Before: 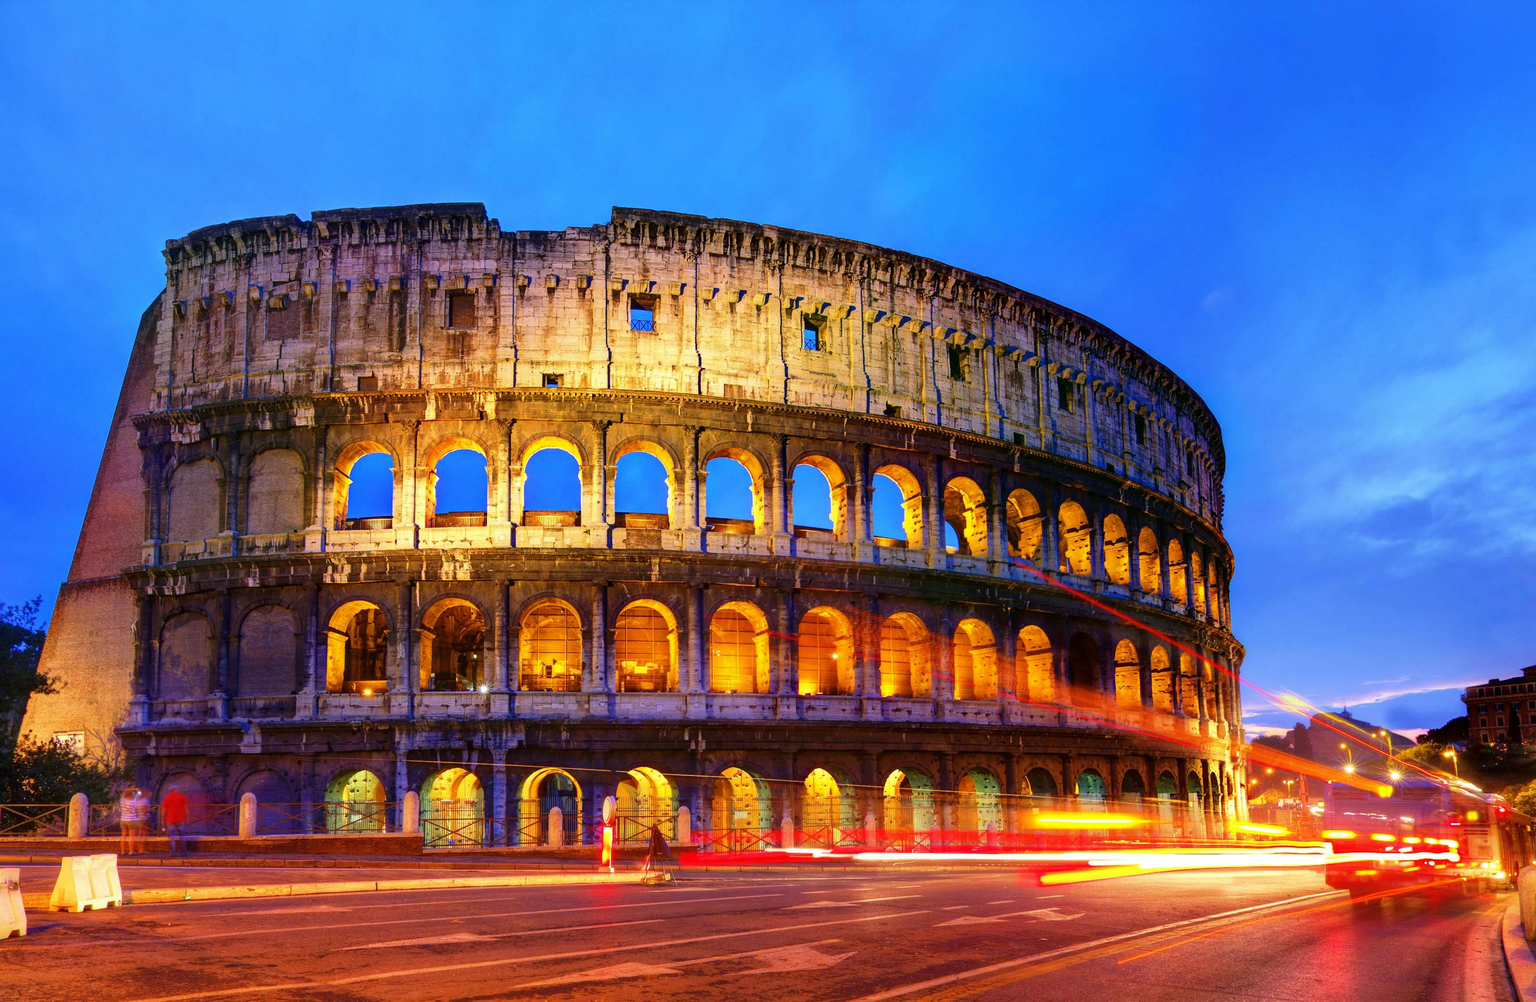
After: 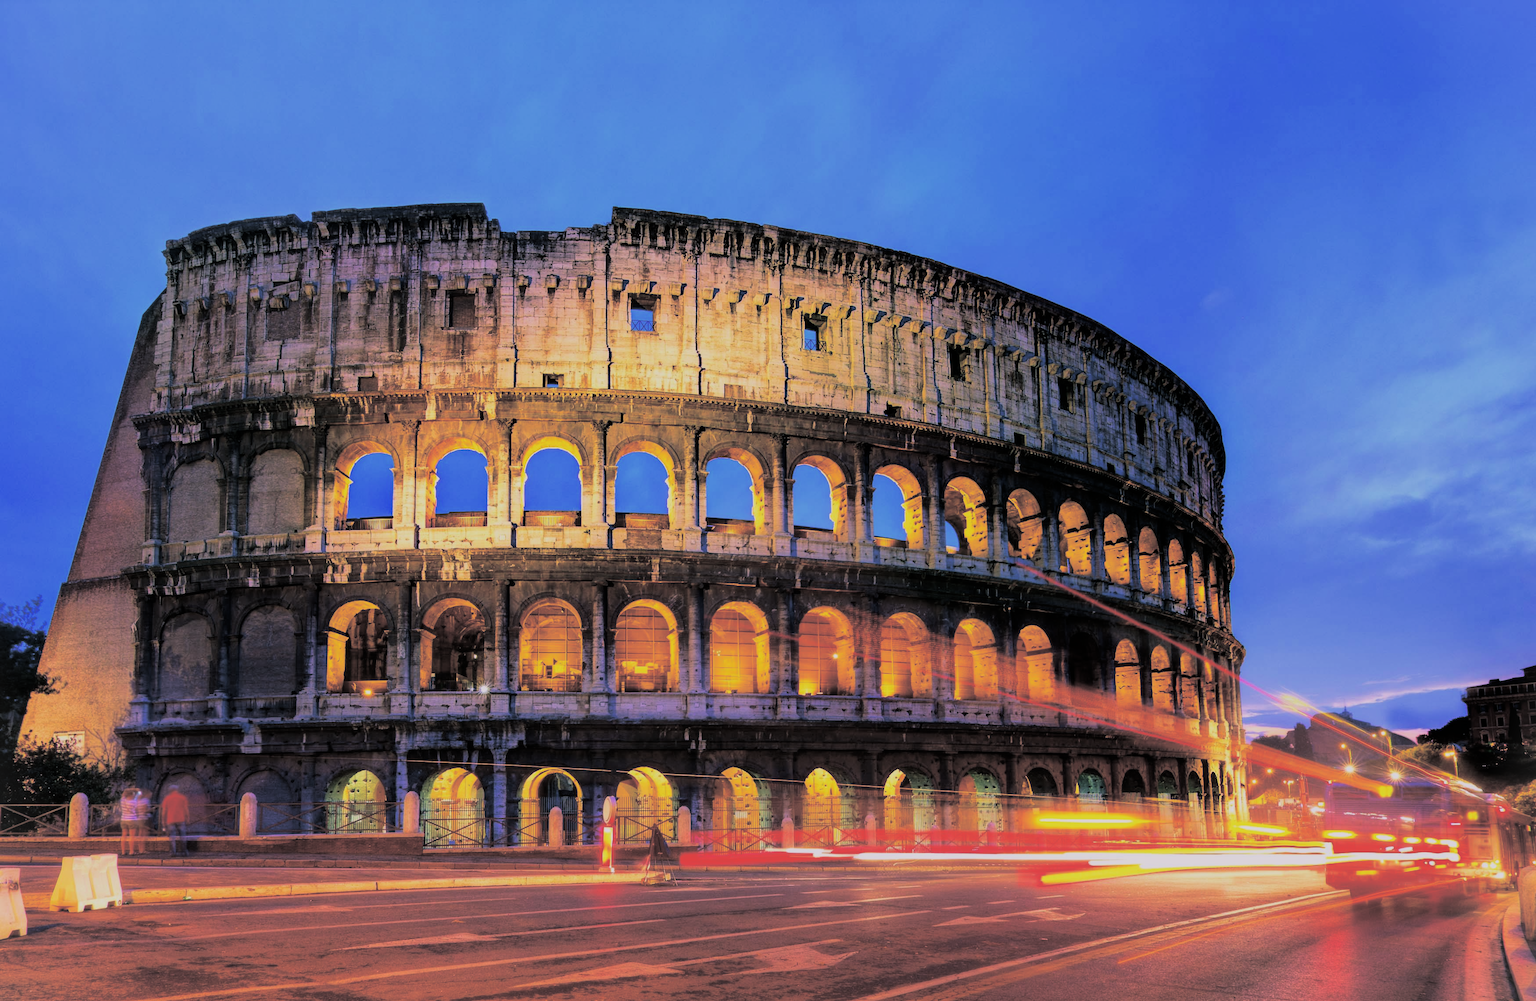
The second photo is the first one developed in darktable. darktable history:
color correction: saturation 0.98
filmic rgb: black relative exposure -7.65 EV, white relative exposure 4.56 EV, hardness 3.61
white balance: red 1.05, blue 1.072
split-toning: shadows › hue 201.6°, shadows › saturation 0.16, highlights › hue 50.4°, highlights › saturation 0.2, balance -49.9
vignetting: fall-off start 100%, brightness 0.05, saturation 0
